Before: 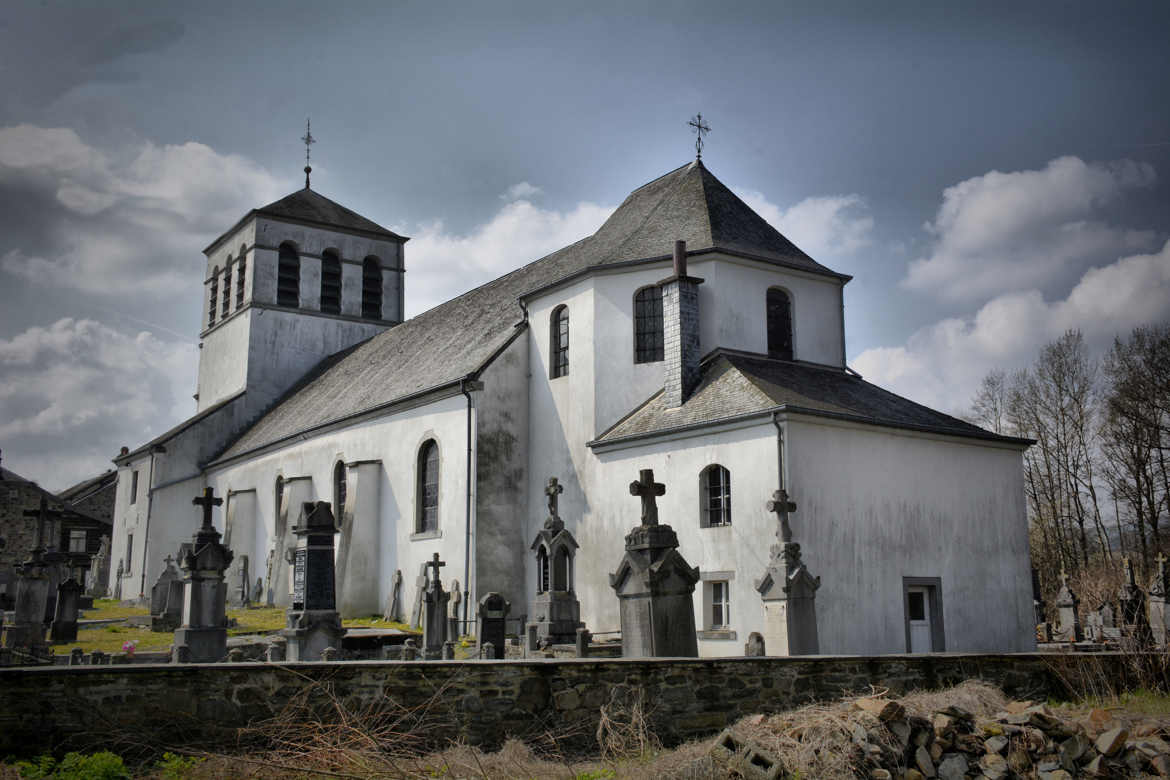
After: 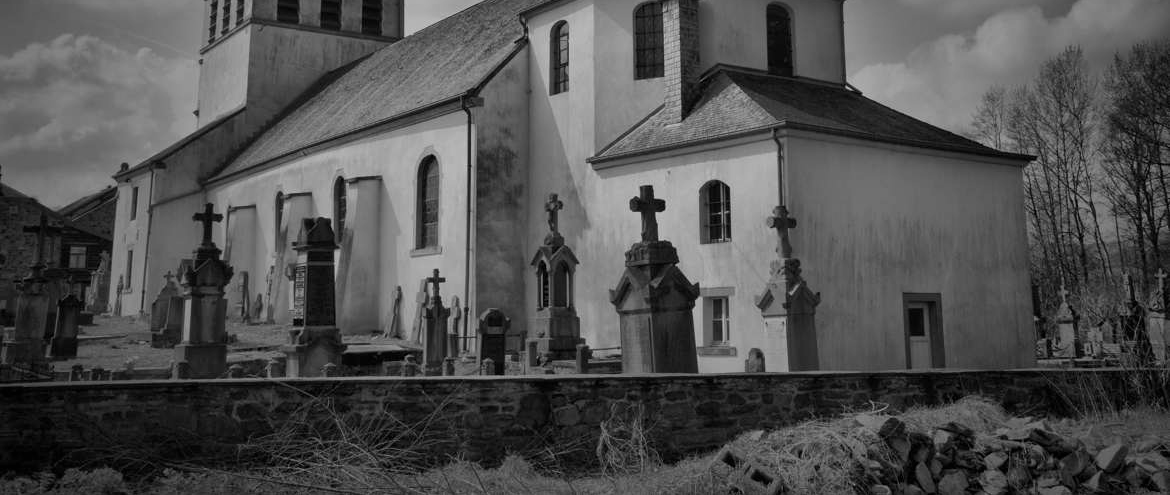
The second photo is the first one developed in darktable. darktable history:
crop and rotate: top 36.435%
exposure: black level correction 0, exposure 0.2 EV, compensate exposure bias true, compensate highlight preservation false
monochrome: a 79.32, b 81.83, size 1.1
